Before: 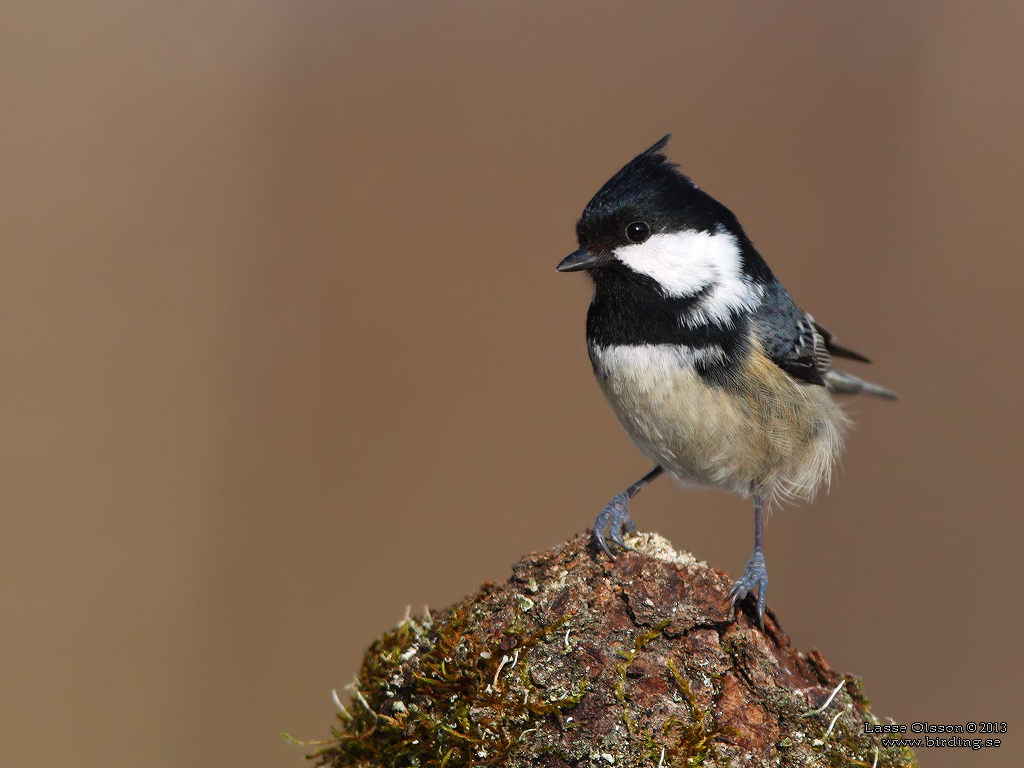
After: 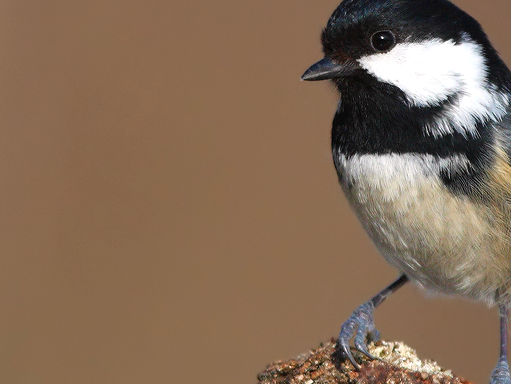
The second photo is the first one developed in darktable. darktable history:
crop: left 25%, top 25%, right 25%, bottom 25%
exposure: exposure 0.197 EV, compensate highlight preservation false
